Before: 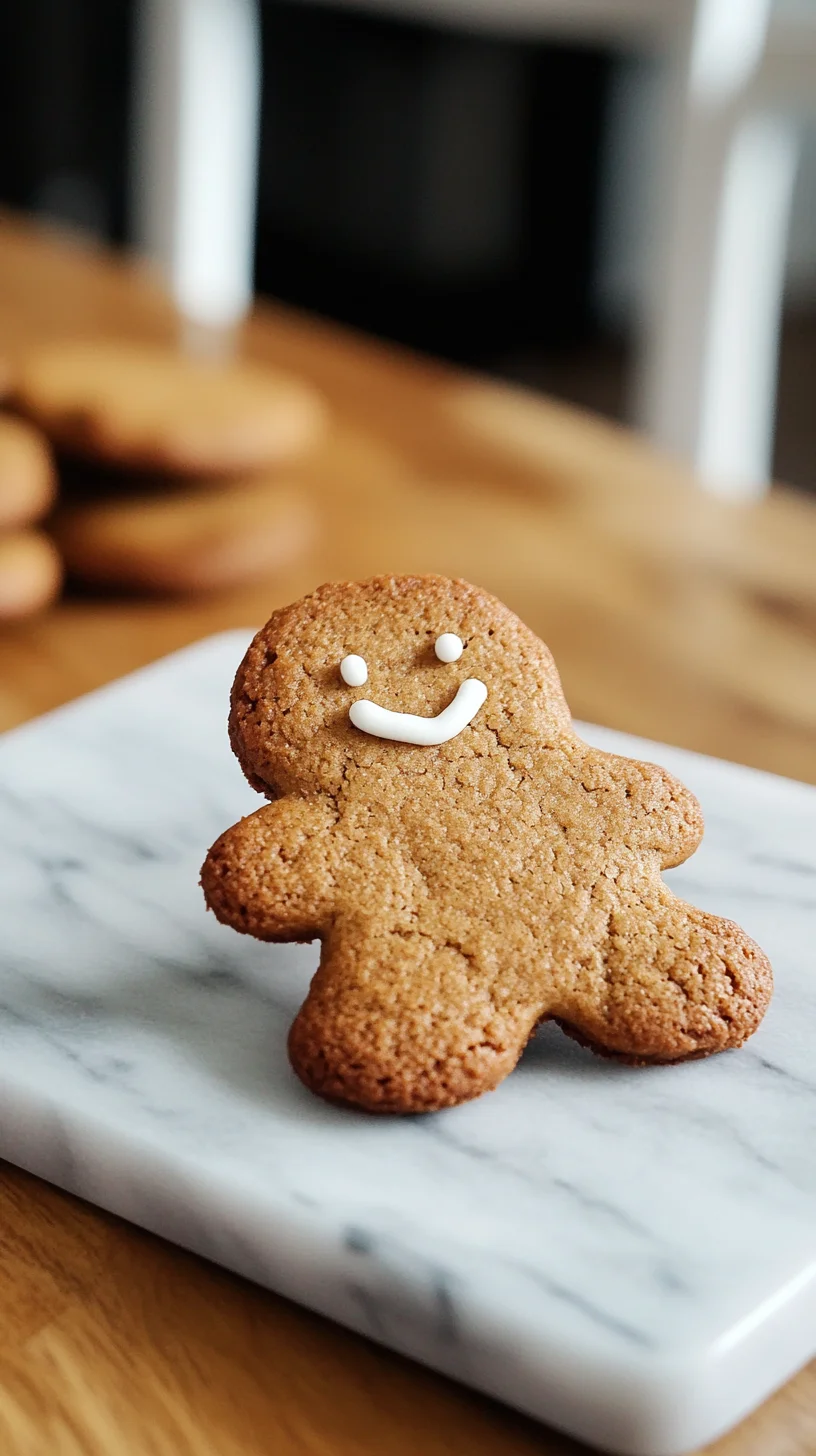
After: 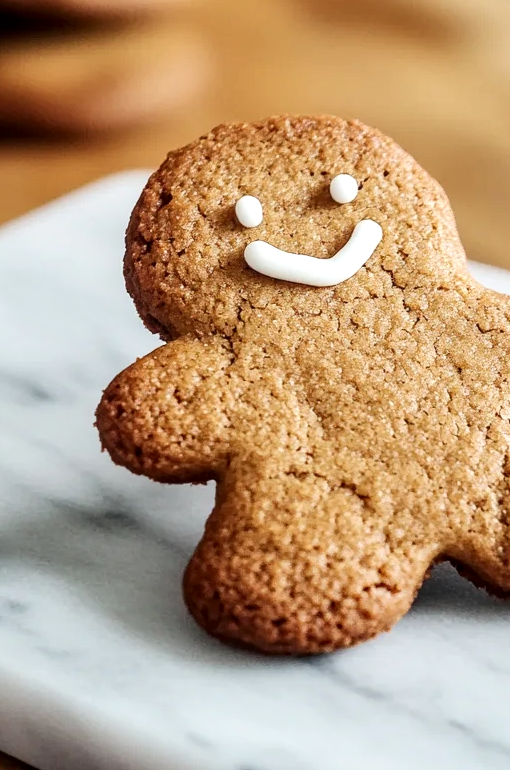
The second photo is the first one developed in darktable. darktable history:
local contrast: detail 130%
crop: left 12.965%, top 31.528%, right 24.461%, bottom 15.576%
exposure: black level correction 0, compensate highlight preservation false
contrast brightness saturation: contrast 0.149, brightness 0.049
